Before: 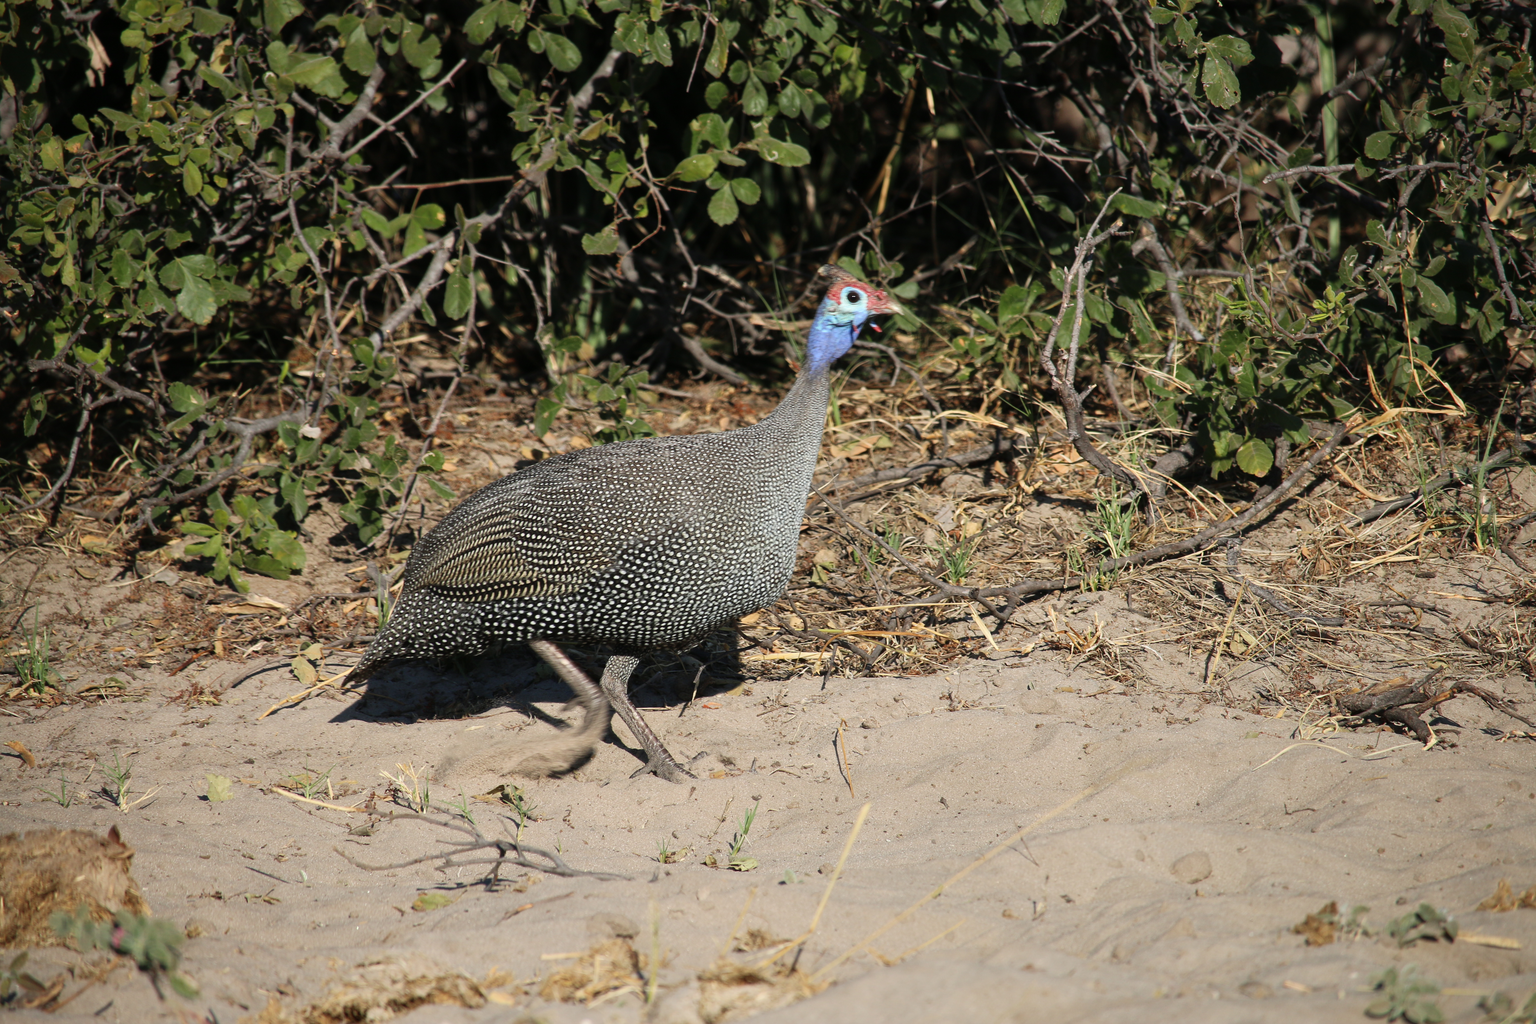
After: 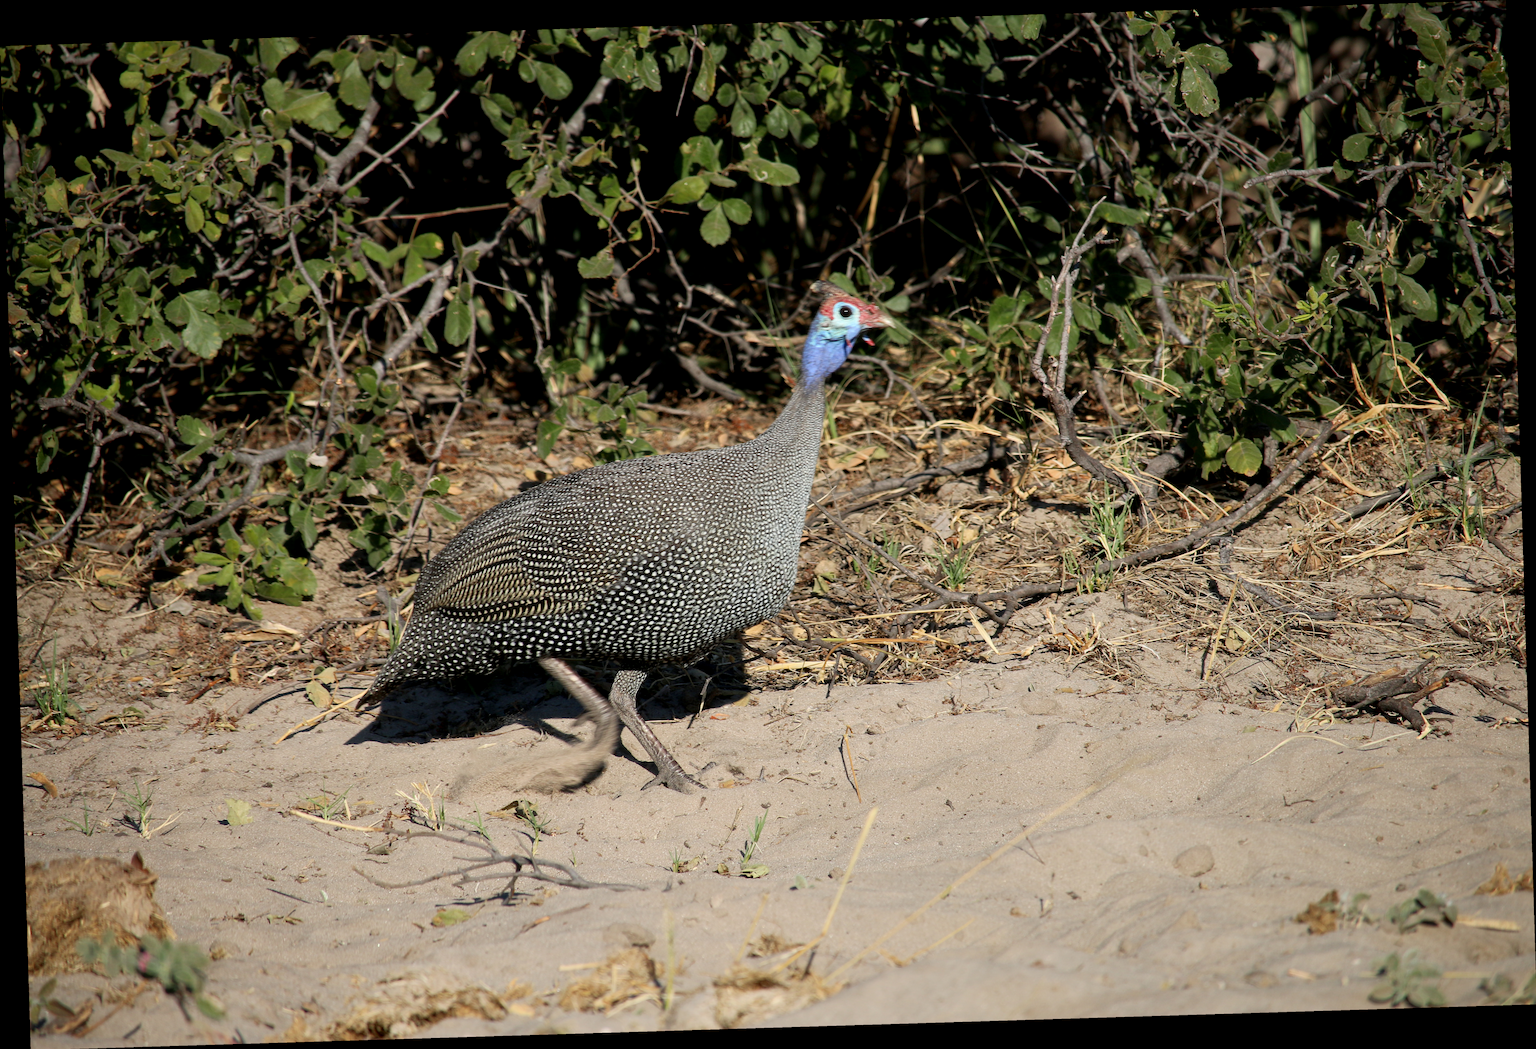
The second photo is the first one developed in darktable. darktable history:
rotate and perspective: rotation -1.75°, automatic cropping off
exposure: black level correction 0.005, exposure 0.001 EV, compensate highlight preservation false
